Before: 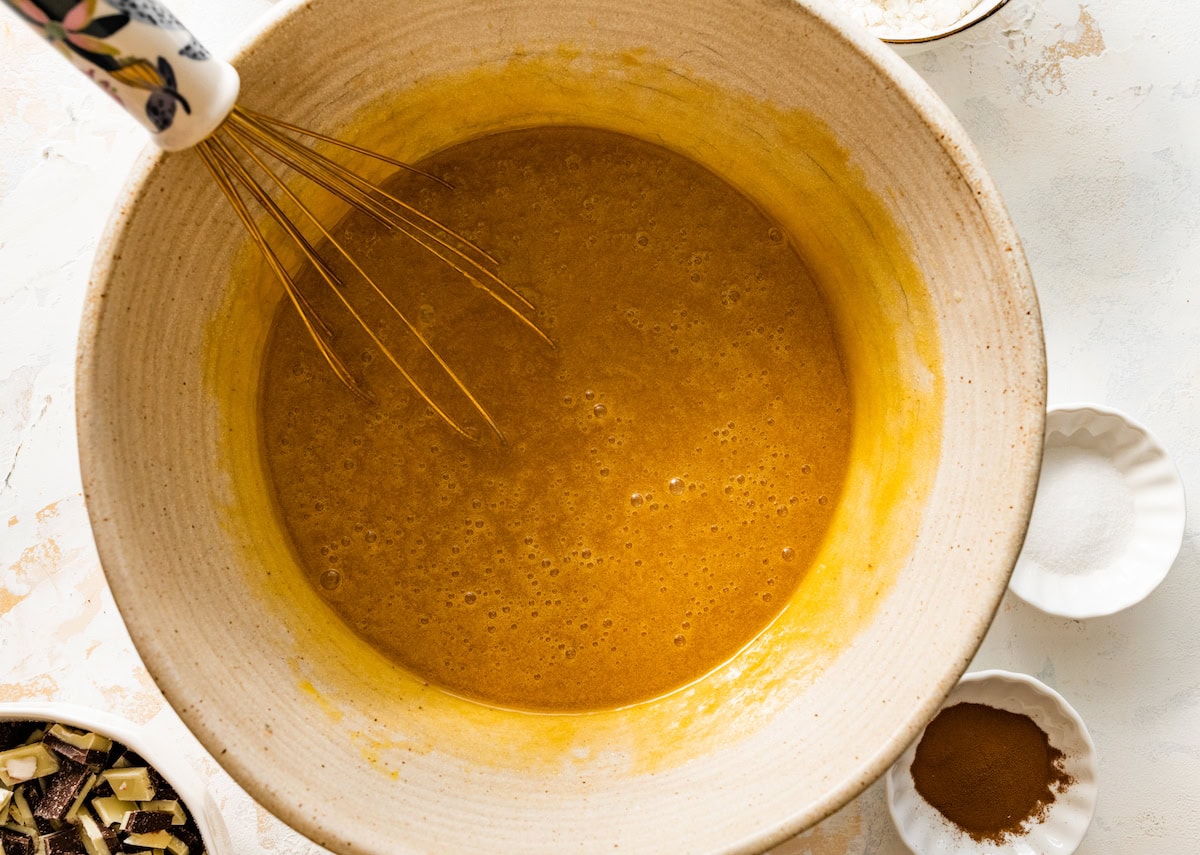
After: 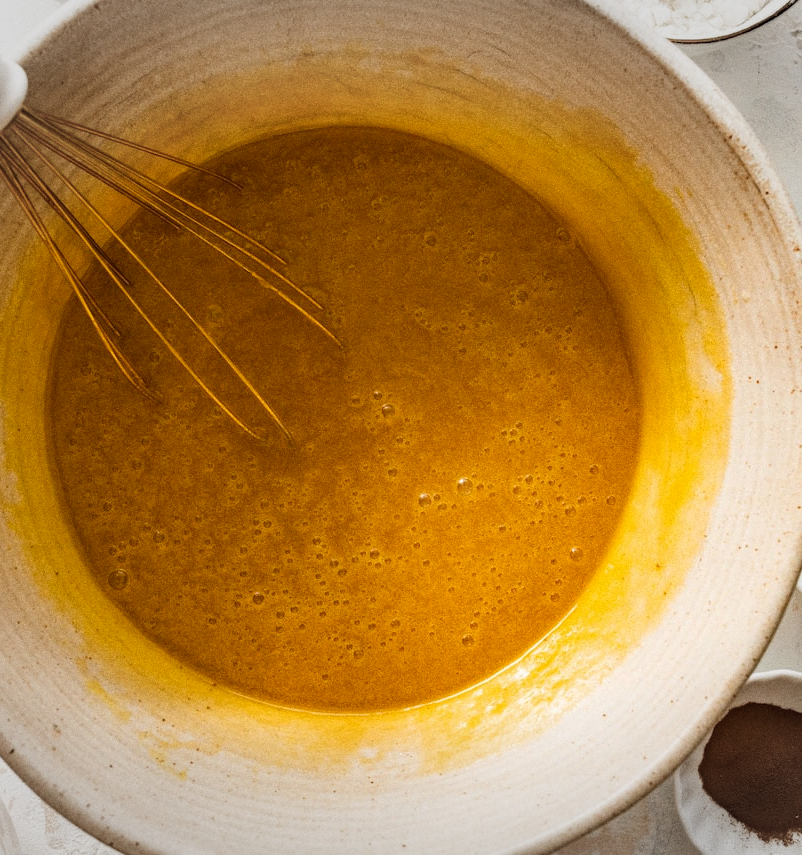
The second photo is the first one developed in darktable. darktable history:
grain: on, module defaults
crop and rotate: left 17.732%, right 15.423%
vignetting: fall-off start 100%, brightness -0.282, width/height ratio 1.31
color balance rgb: linear chroma grading › shadows 19.44%, linear chroma grading › highlights 3.42%, linear chroma grading › mid-tones 10.16%
